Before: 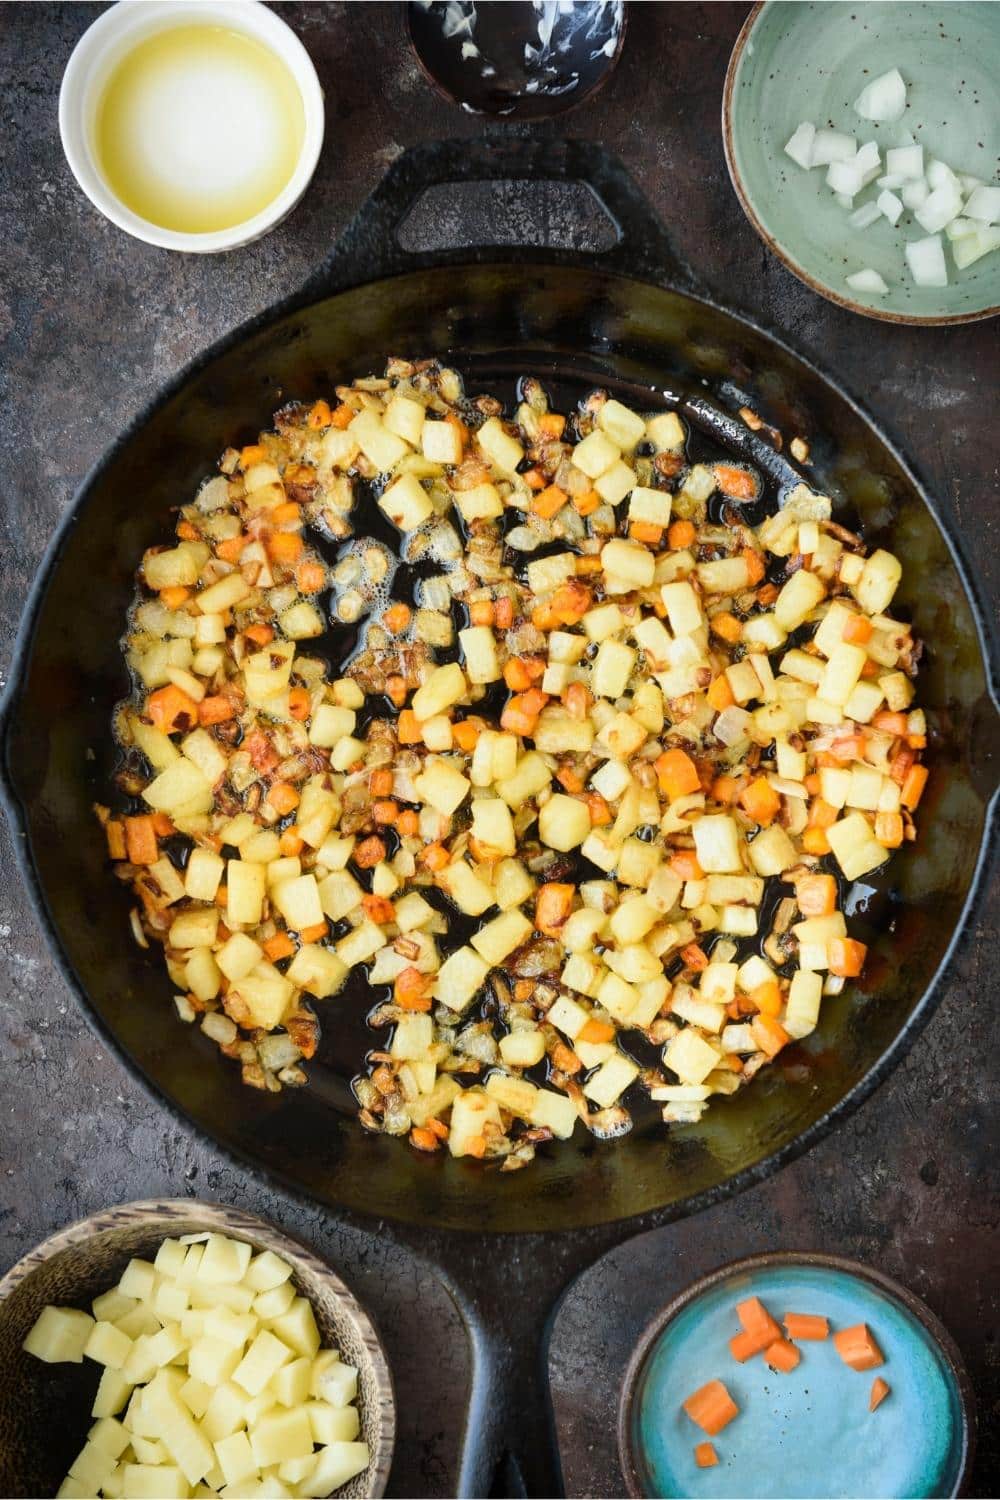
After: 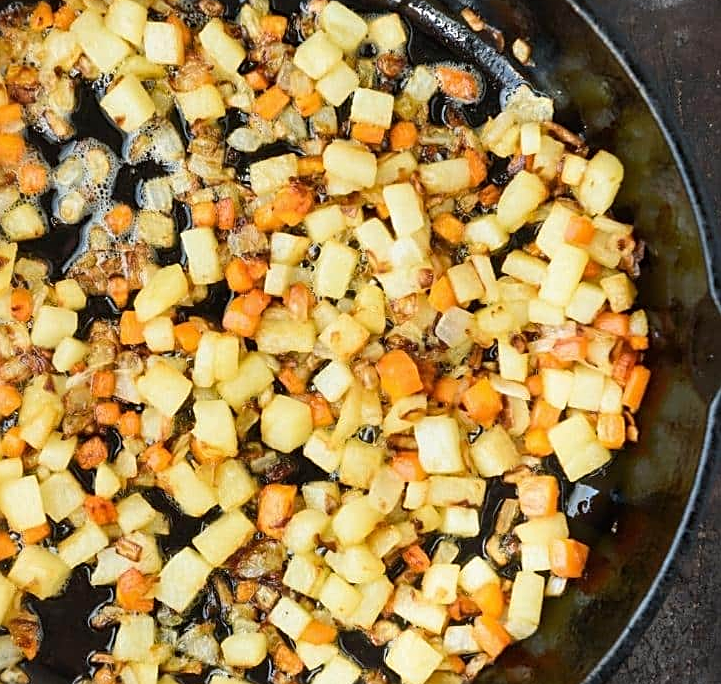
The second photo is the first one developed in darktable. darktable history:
tone equalizer: edges refinement/feathering 500, mask exposure compensation -1.57 EV, preserve details guided filter
color calibration: gray › normalize channels true, illuminant same as pipeline (D50), adaptation none (bypass), x 0.332, y 0.334, temperature 5010.56 K, gamut compression 0.011
crop and rotate: left 27.889%, top 26.703%, bottom 27.646%
sharpen: on, module defaults
